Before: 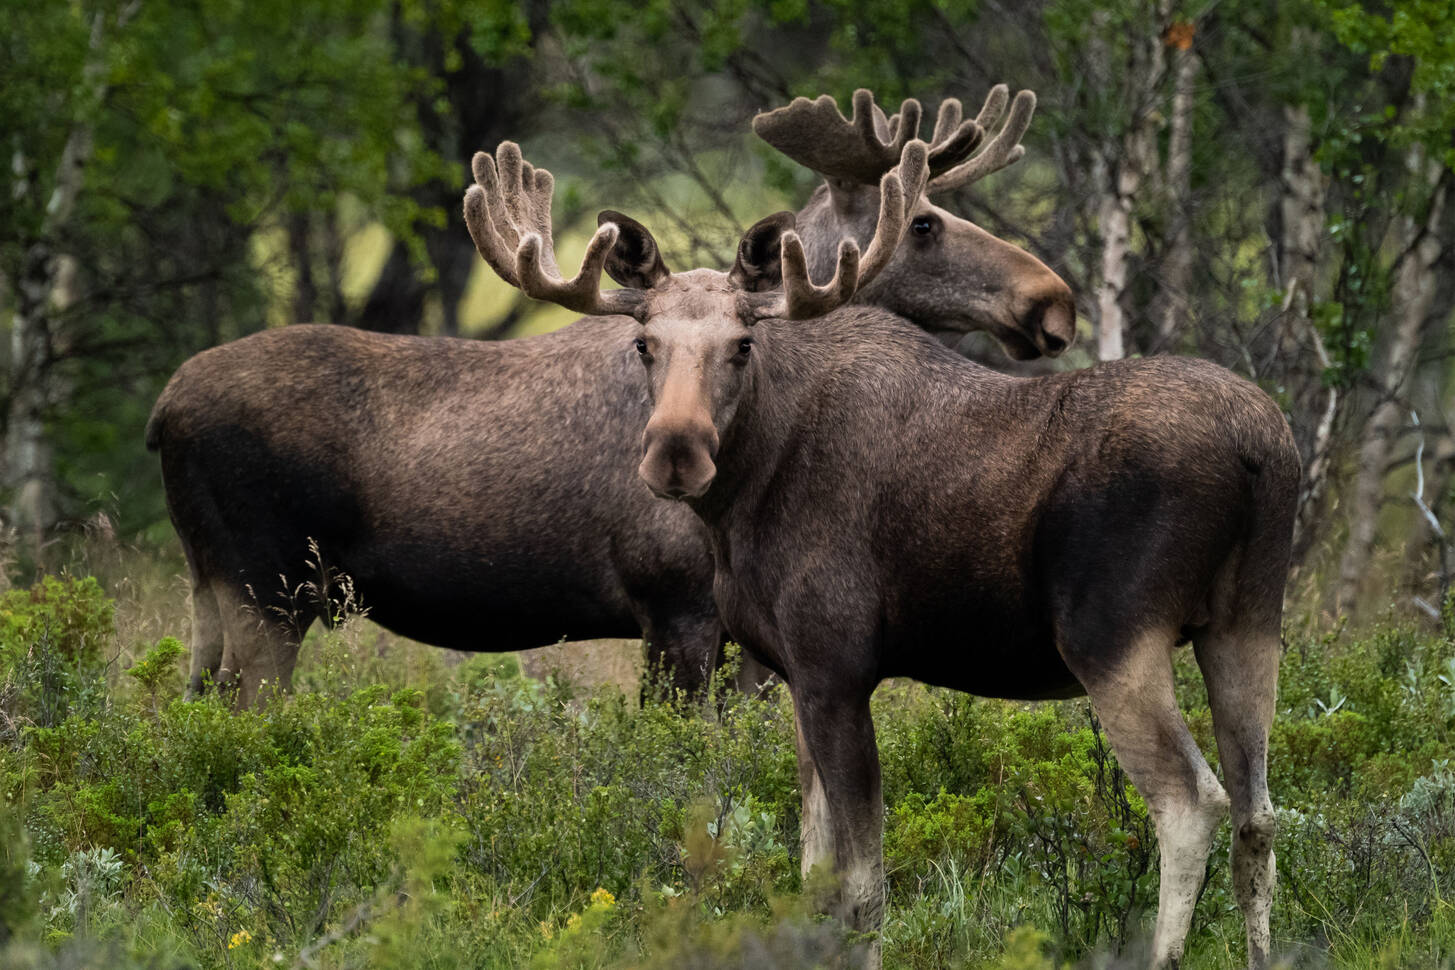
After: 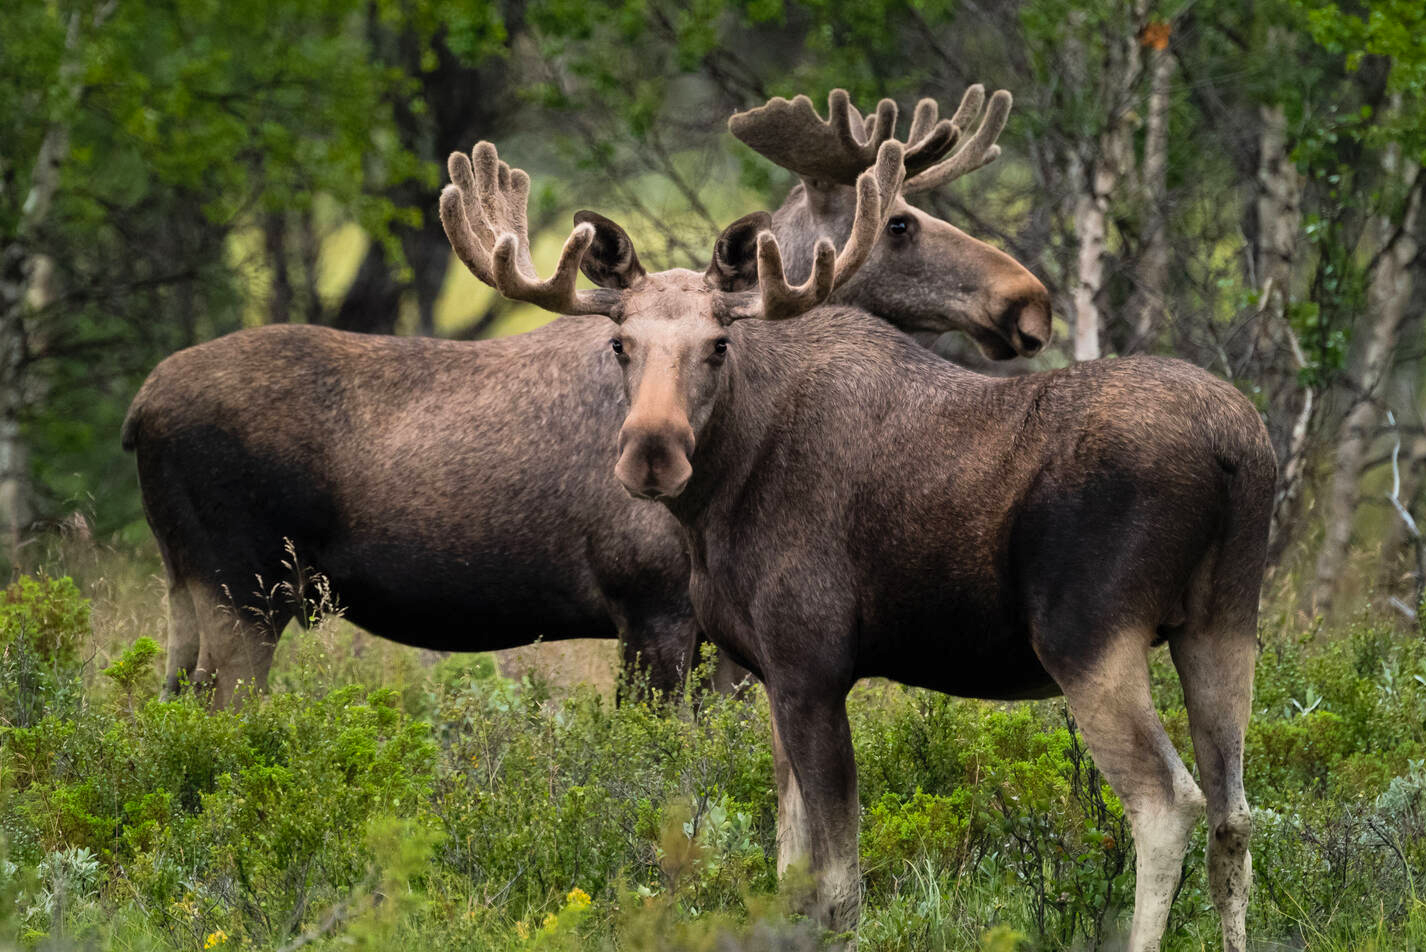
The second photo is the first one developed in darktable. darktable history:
tone equalizer: edges refinement/feathering 500, mask exposure compensation -1.57 EV, preserve details no
contrast brightness saturation: contrast 0.073, brightness 0.081, saturation 0.179
crop: left 1.667%, right 0.285%, bottom 1.758%
